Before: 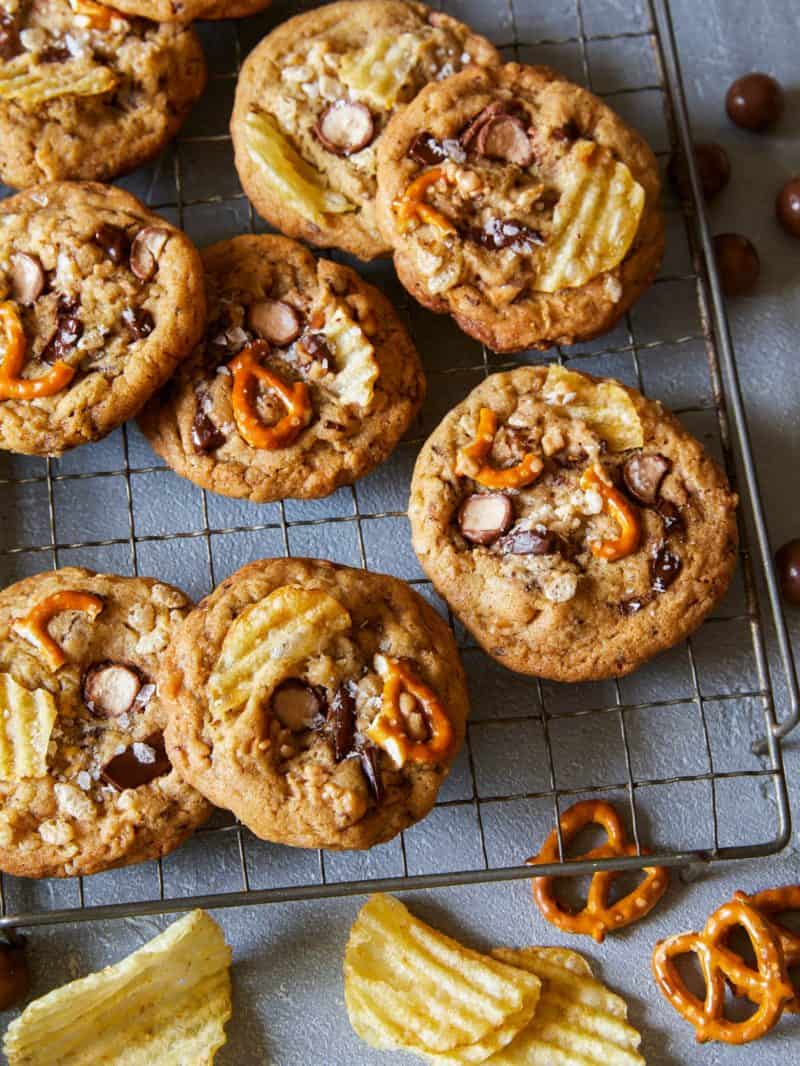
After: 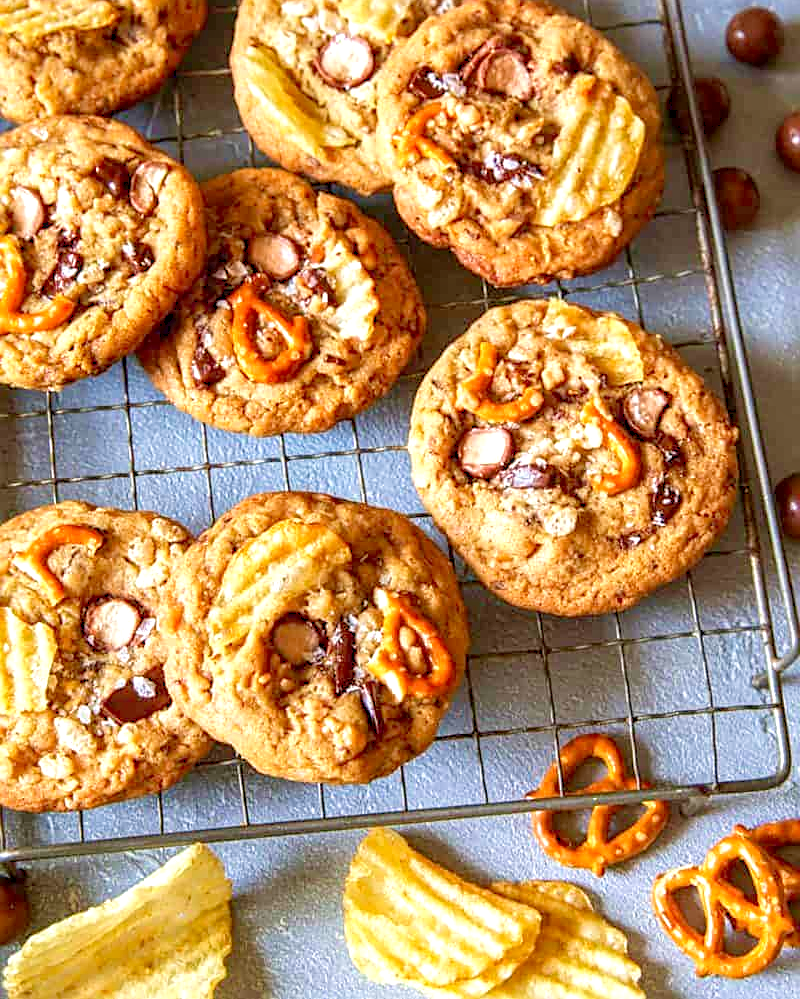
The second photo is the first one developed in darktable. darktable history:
local contrast: on, module defaults
sharpen: on, module defaults
crop and rotate: top 6.218%
velvia: on, module defaults
levels: levels [0, 0.43, 0.984]
exposure: black level correction 0.001, exposure 0.499 EV, compensate highlight preservation false
